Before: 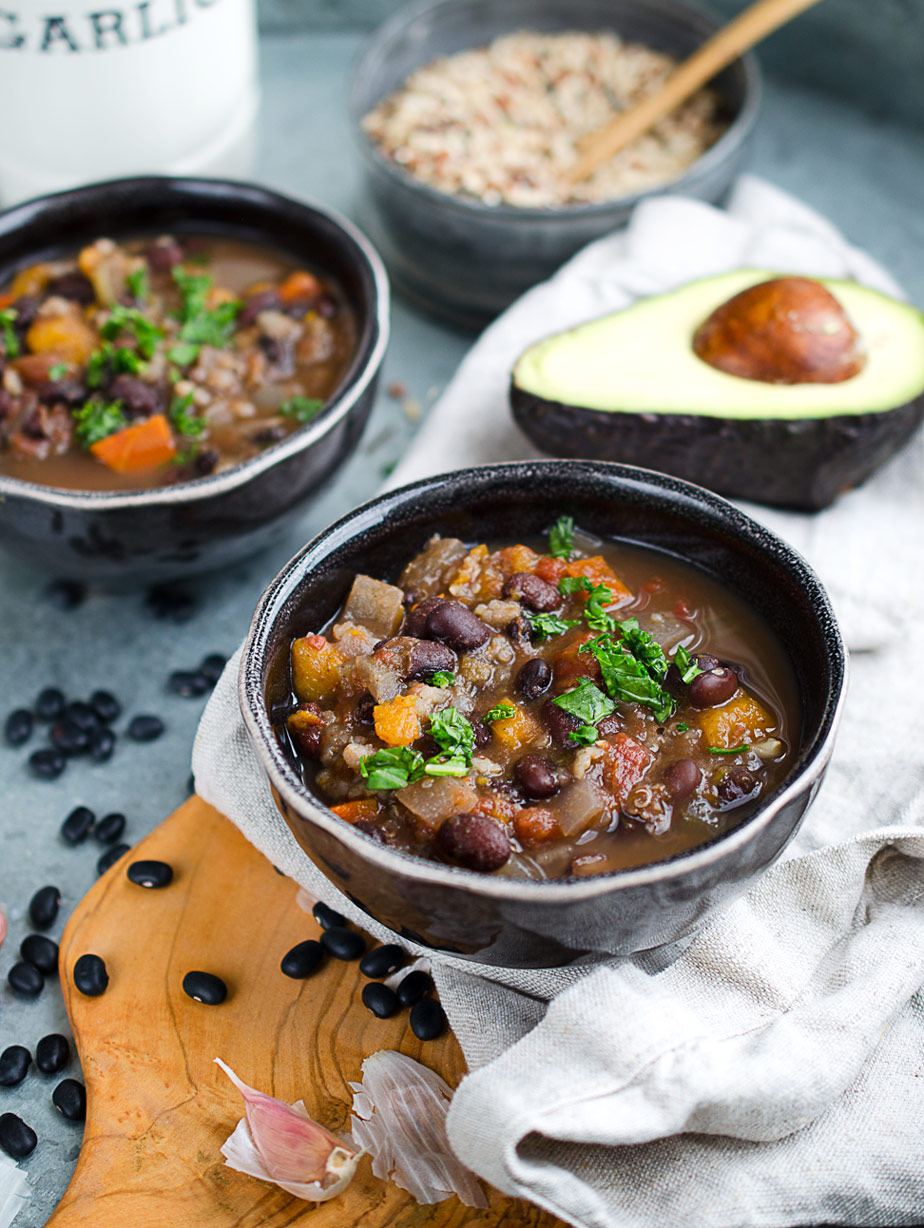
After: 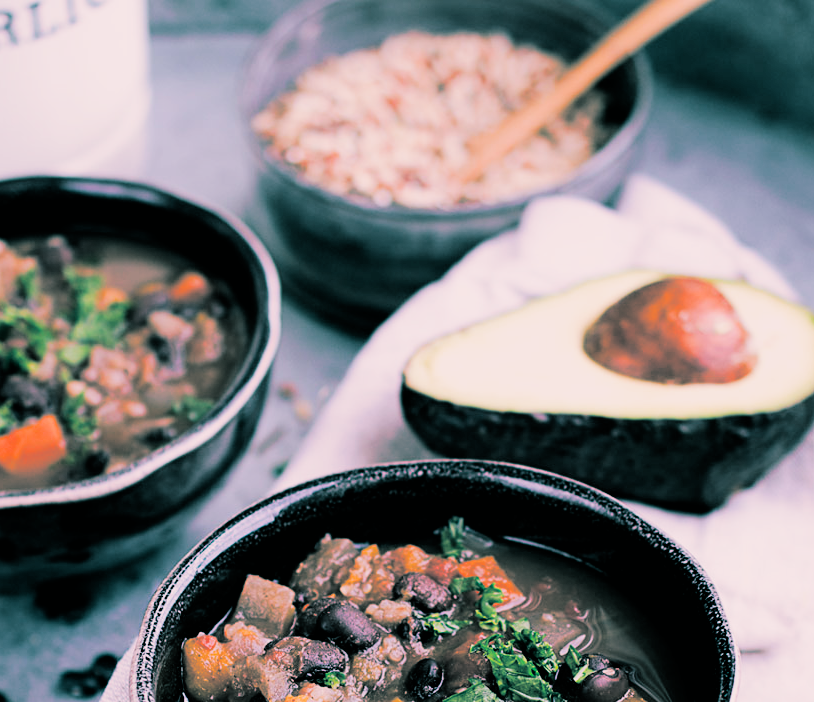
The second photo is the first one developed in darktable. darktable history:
filmic rgb: black relative exposure -5 EV, hardness 2.88, contrast 1.3, highlights saturation mix -30%
white balance: red 1.188, blue 1.11
split-toning: shadows › hue 186.43°, highlights › hue 49.29°, compress 30.29%
crop and rotate: left 11.812%, bottom 42.776%
